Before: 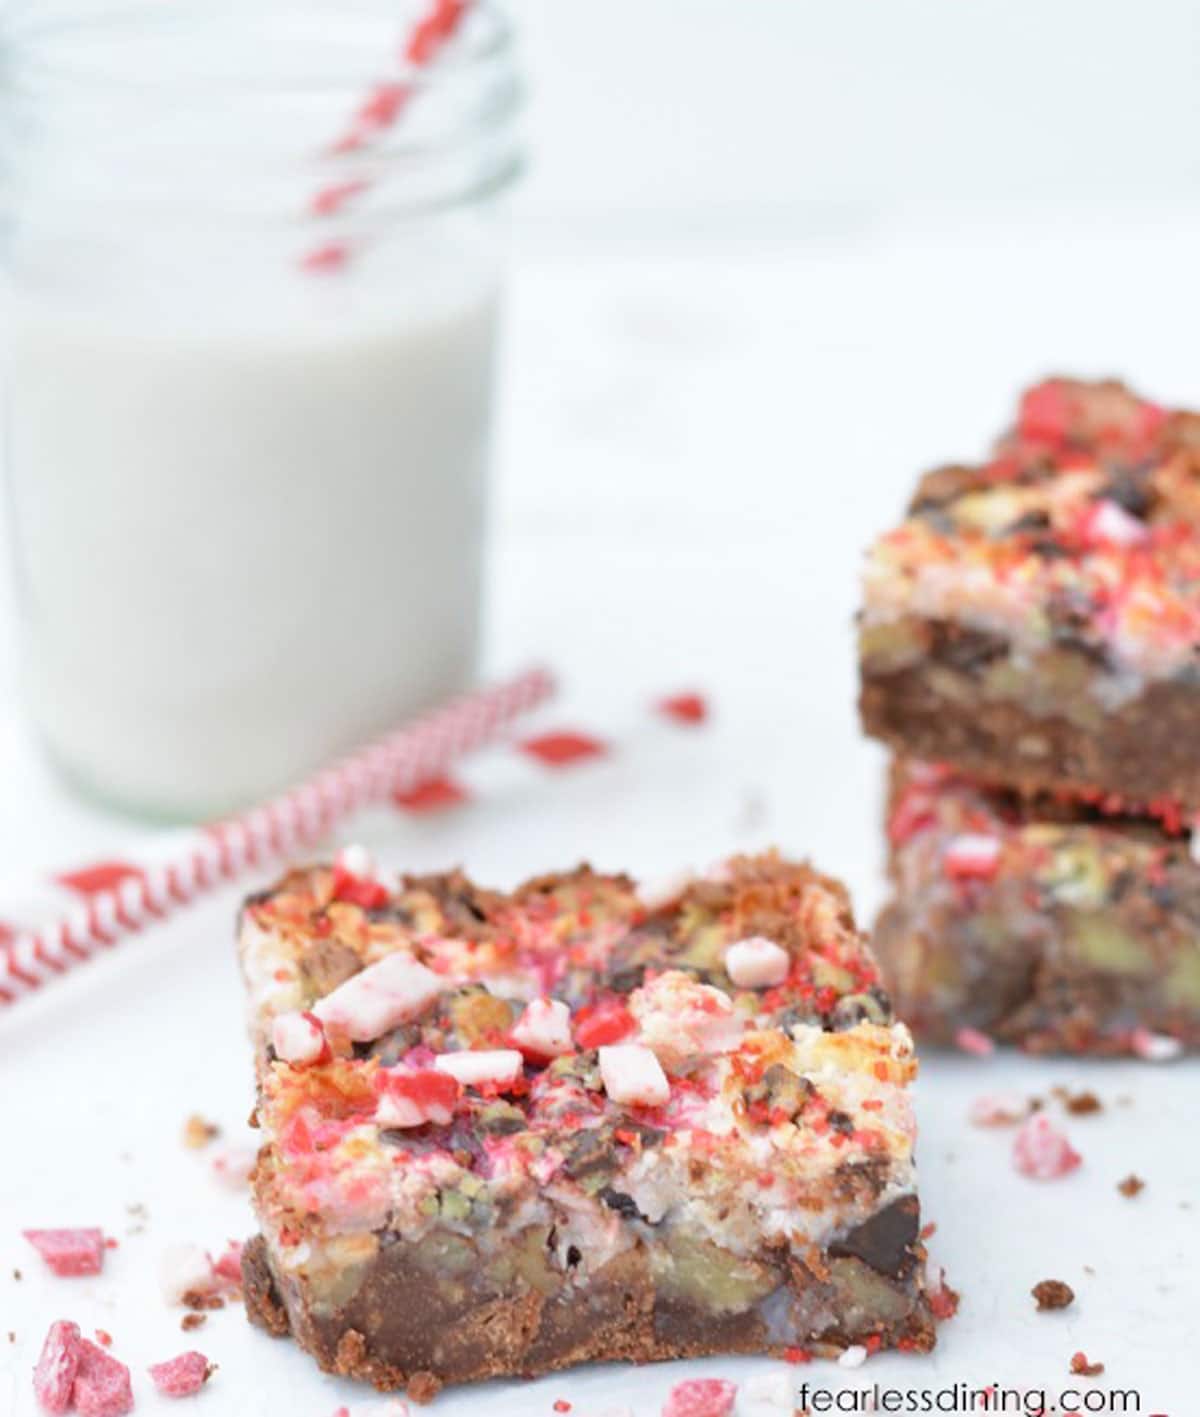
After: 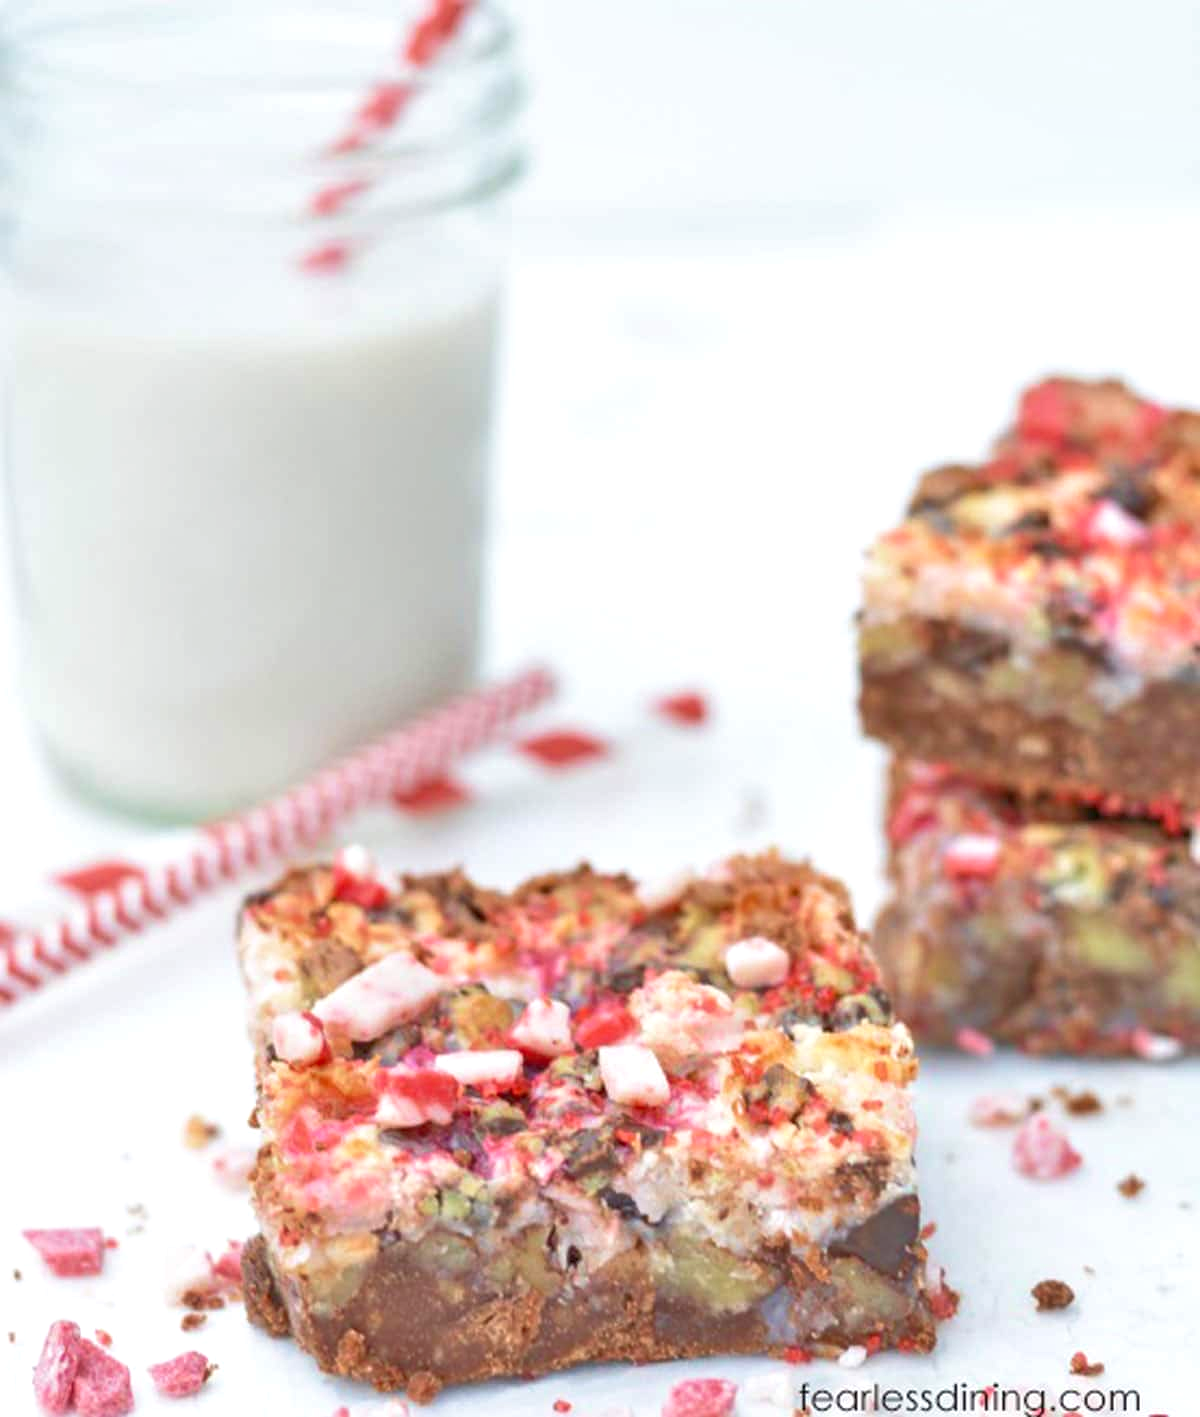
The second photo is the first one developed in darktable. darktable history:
exposure: exposure 0.077 EV, compensate exposure bias true, compensate highlight preservation false
velvia: on, module defaults
local contrast: on, module defaults
tone equalizer: -7 EV 0.162 EV, -6 EV 0.637 EV, -5 EV 1.15 EV, -4 EV 1.35 EV, -3 EV 1.17 EV, -2 EV 0.6 EV, -1 EV 0.164 EV
